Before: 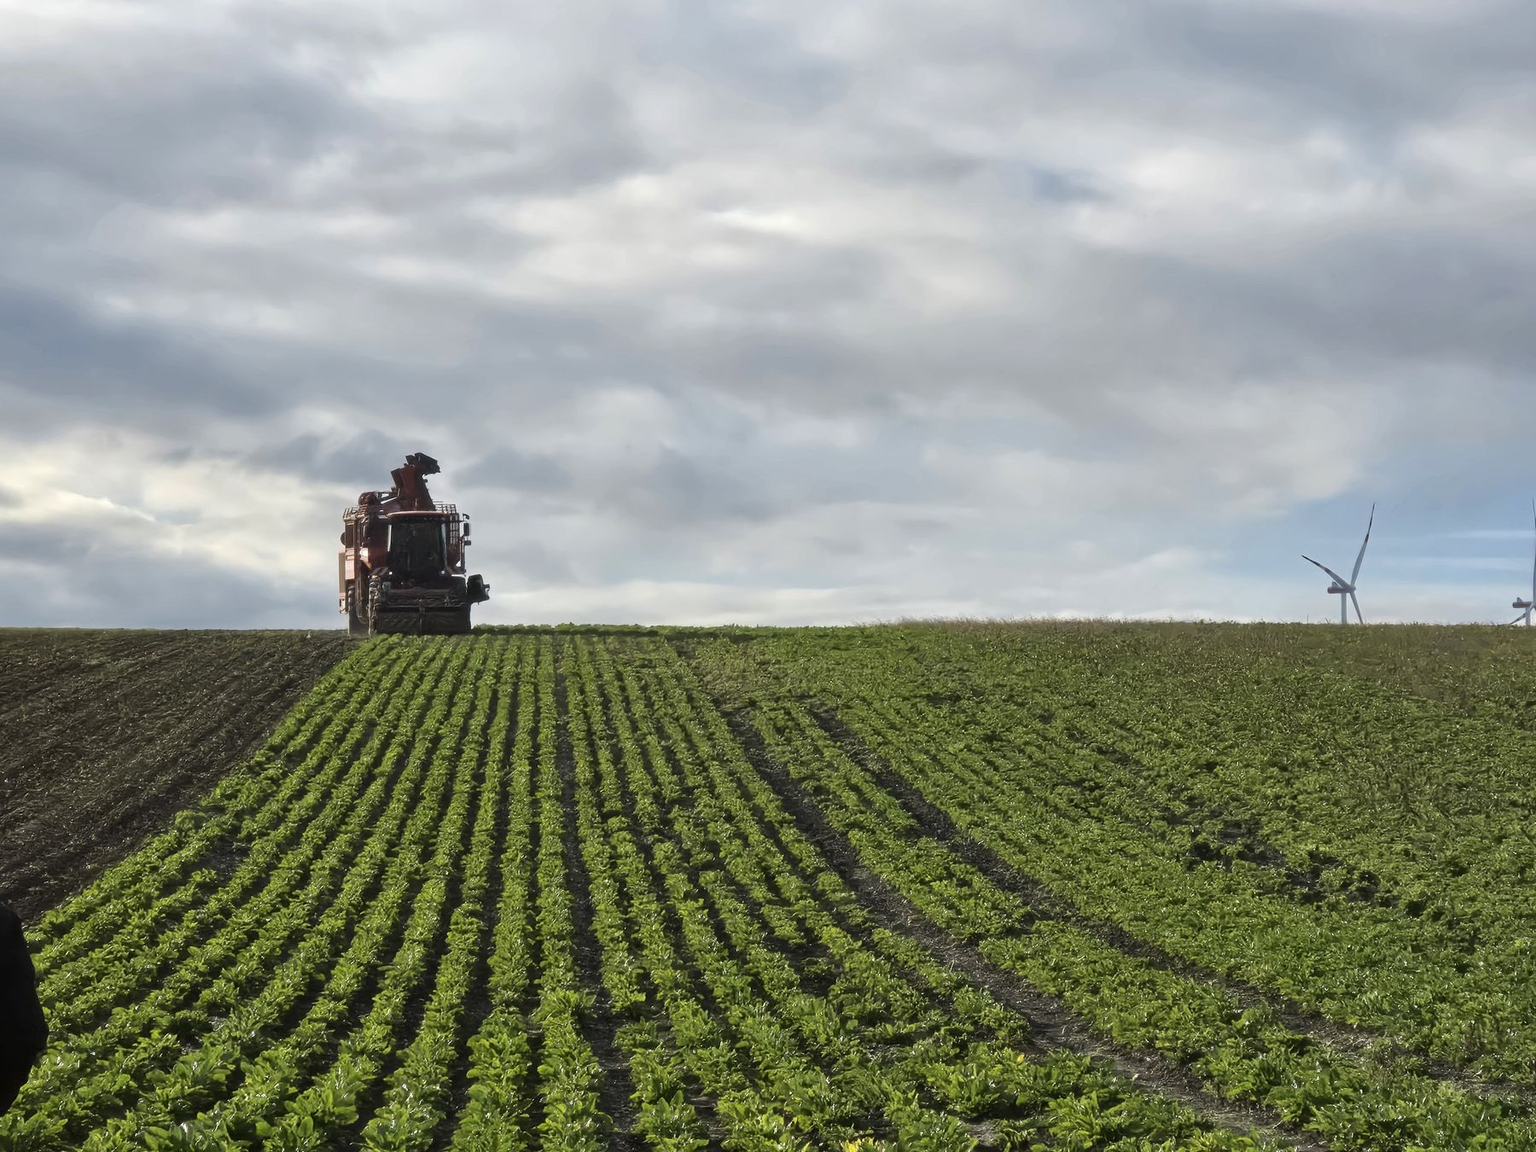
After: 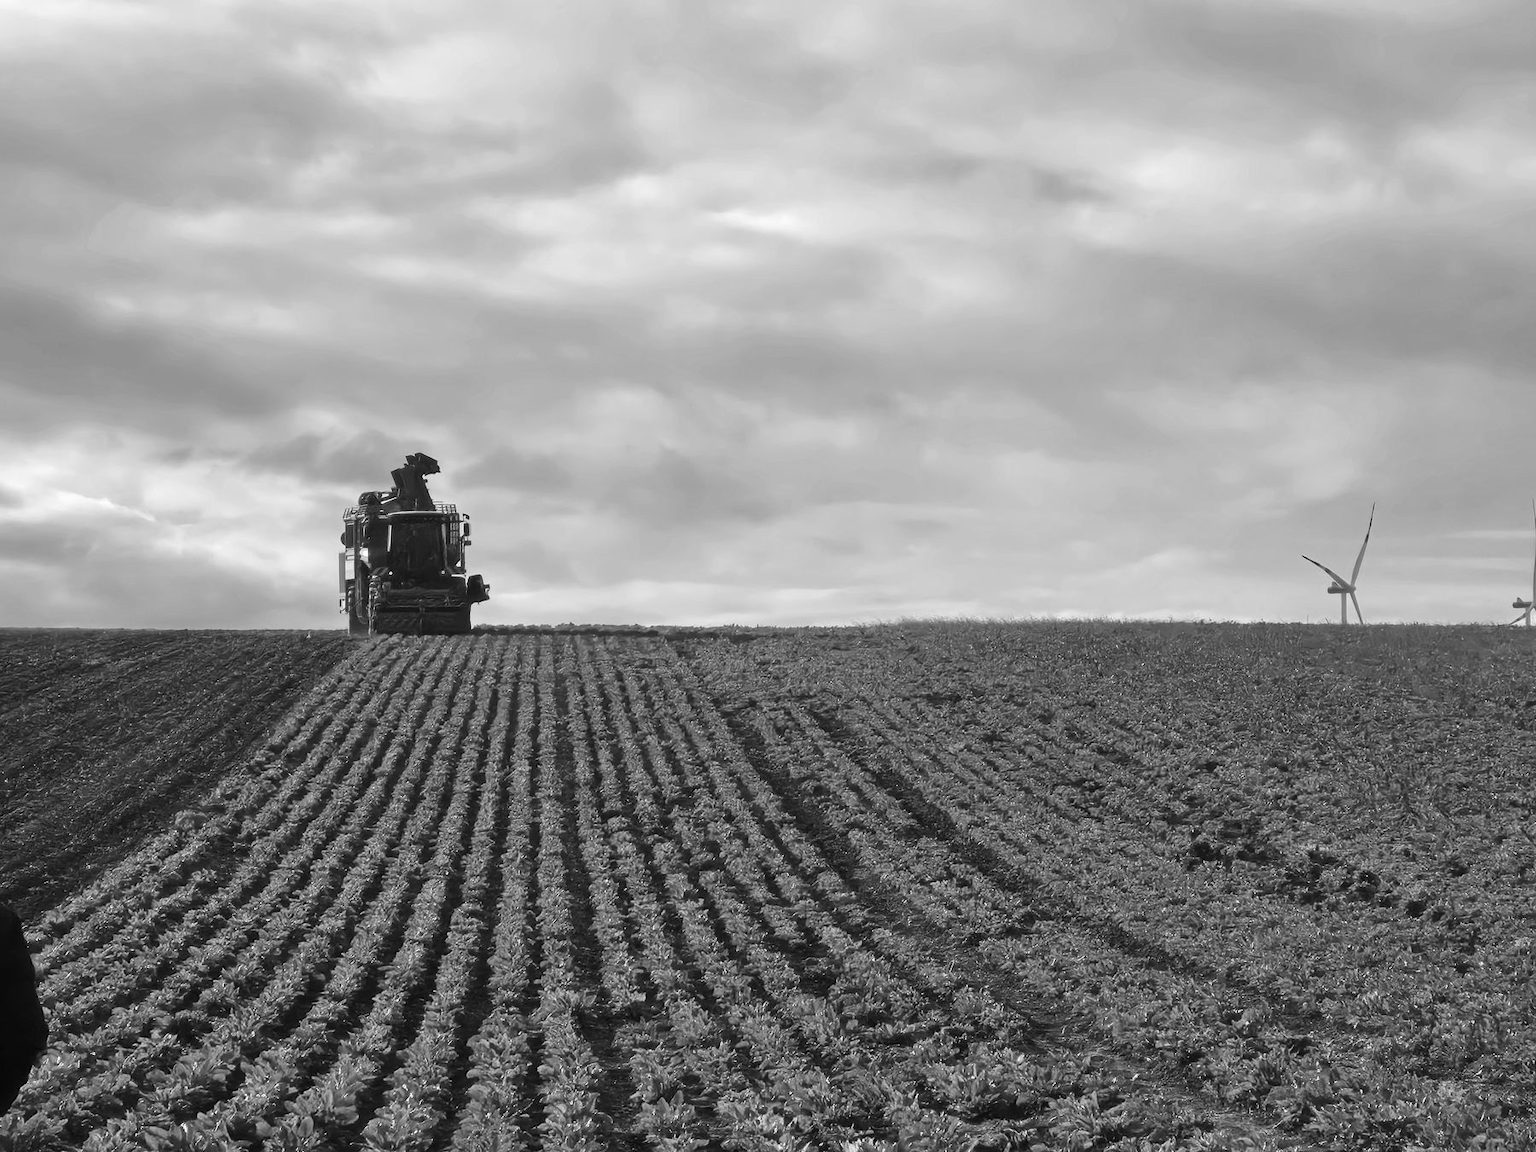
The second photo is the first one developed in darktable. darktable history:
monochrome: on, module defaults
color balance: output saturation 110%
